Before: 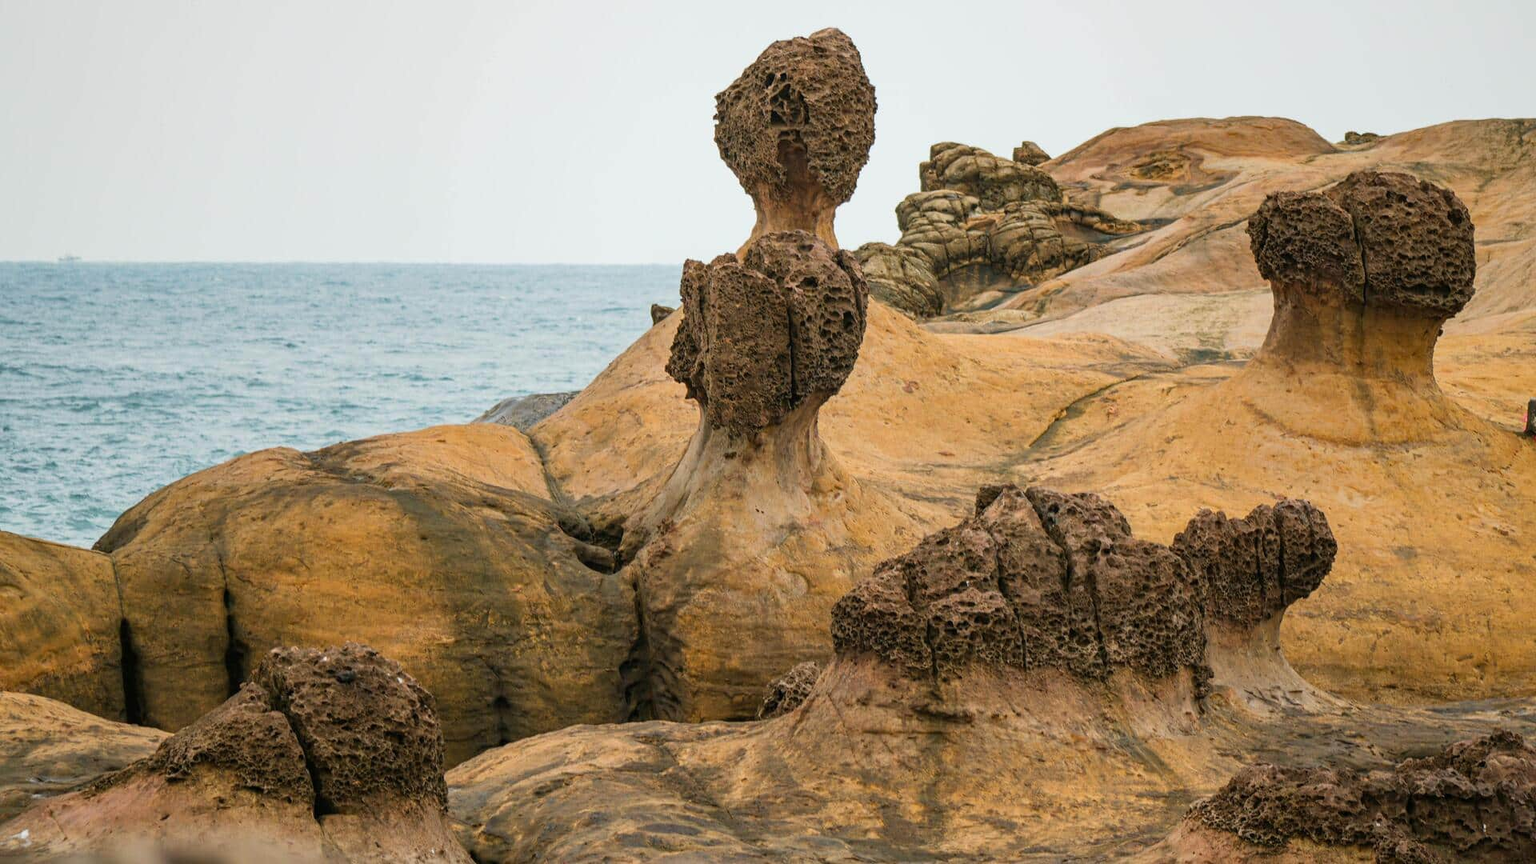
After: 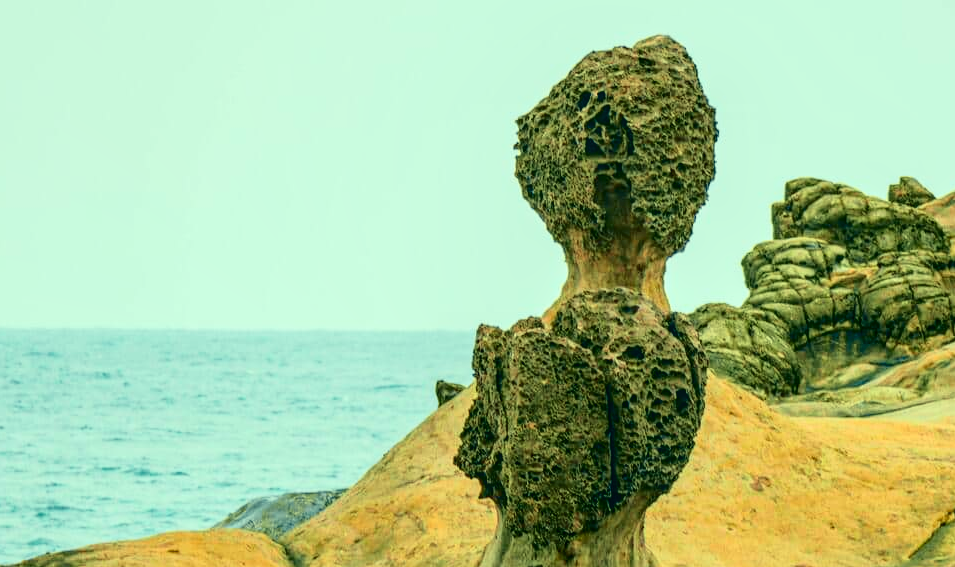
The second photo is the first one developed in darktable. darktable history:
color correction: highlights a* -19.3, highlights b* 9.8, shadows a* -21.16, shadows b* -11.3
tone curve: curves: ch0 [(0, 0.012) (0.037, 0.03) (0.123, 0.092) (0.19, 0.157) (0.269, 0.27) (0.48, 0.57) (0.595, 0.695) (0.718, 0.823) (0.855, 0.913) (1, 0.982)]; ch1 [(0, 0) (0.243, 0.245) (0.422, 0.415) (0.493, 0.495) (0.508, 0.506) (0.536, 0.542) (0.569, 0.611) (0.611, 0.662) (0.769, 0.807) (1, 1)]; ch2 [(0, 0) (0.249, 0.216) (0.349, 0.321) (0.424, 0.442) (0.476, 0.483) (0.498, 0.499) (0.517, 0.519) (0.532, 0.56) (0.569, 0.624) (0.614, 0.667) (0.706, 0.757) (0.808, 0.809) (0.991, 0.968)], color space Lab, independent channels, preserve colors none
local contrast: on, module defaults
crop: left 19.707%, right 30.517%, bottom 46.872%
